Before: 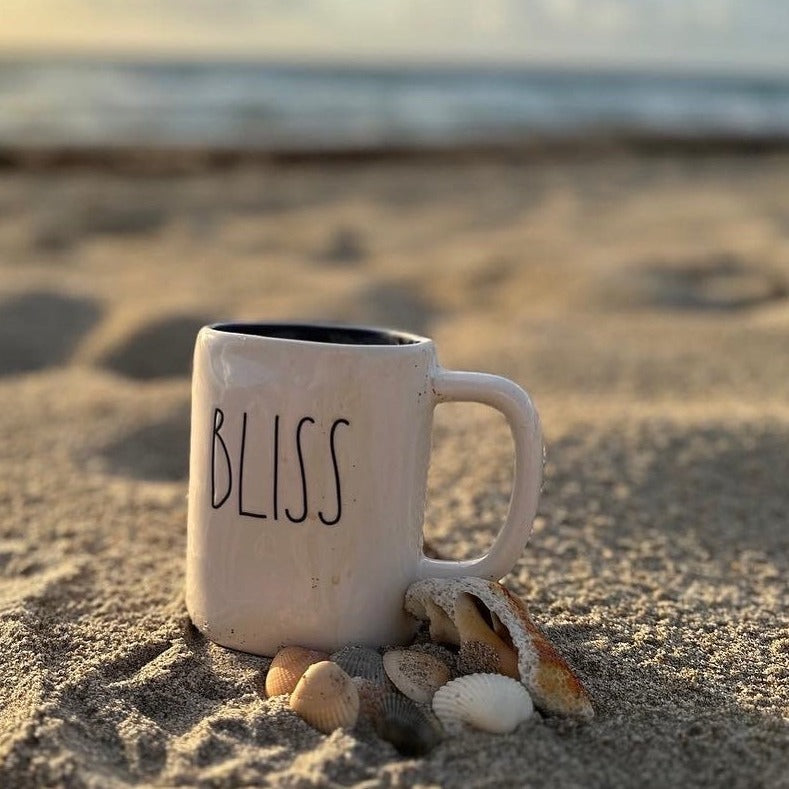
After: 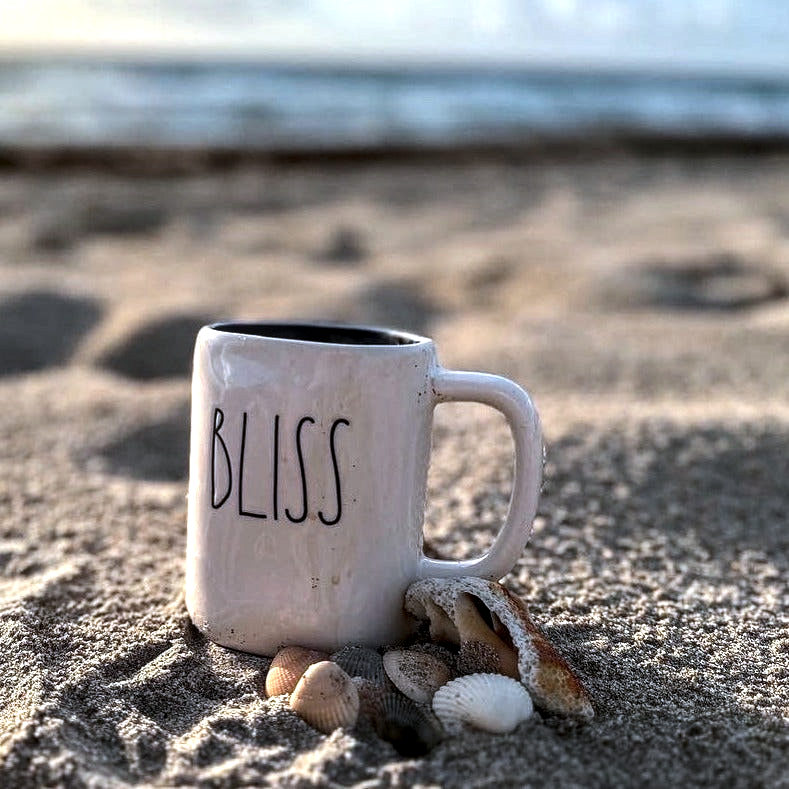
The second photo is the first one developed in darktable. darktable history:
local contrast: detail 130%
levels: mode automatic, gray 50.8%
tone equalizer: -8 EV -0.75 EV, -7 EV -0.7 EV, -6 EV -0.6 EV, -5 EV -0.4 EV, -3 EV 0.4 EV, -2 EV 0.6 EV, -1 EV 0.7 EV, +0 EV 0.75 EV, edges refinement/feathering 500, mask exposure compensation -1.57 EV, preserve details no
color correction: highlights a* -2.24, highlights b* -18.1
